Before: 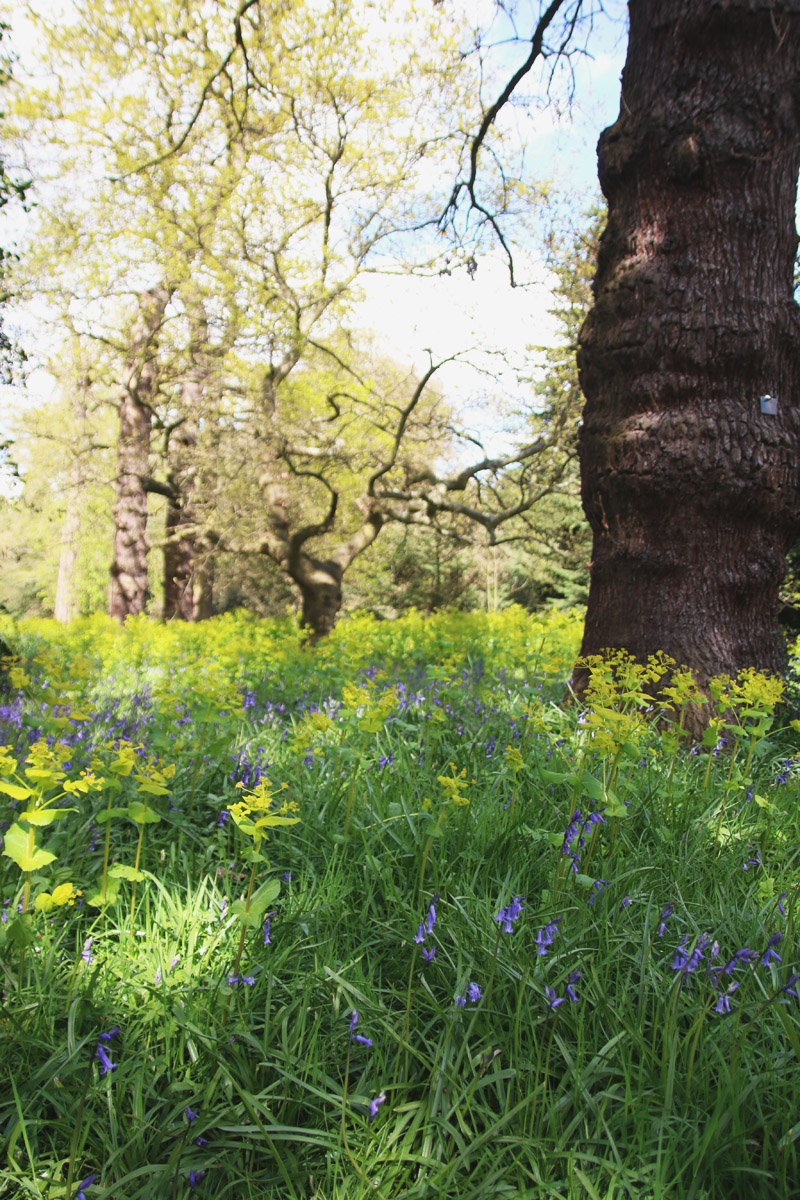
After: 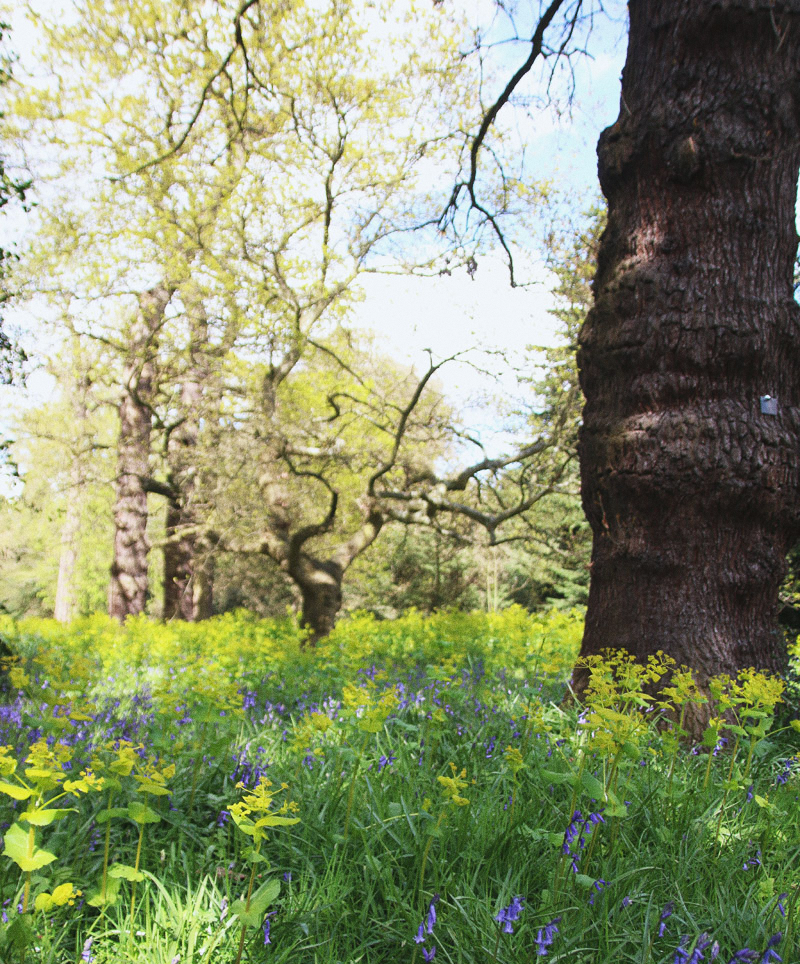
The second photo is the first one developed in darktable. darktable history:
crop: bottom 19.644%
exposure: black level correction 0.001, compensate highlight preservation false
grain: coarseness 0.47 ISO
white balance: red 0.982, blue 1.018
